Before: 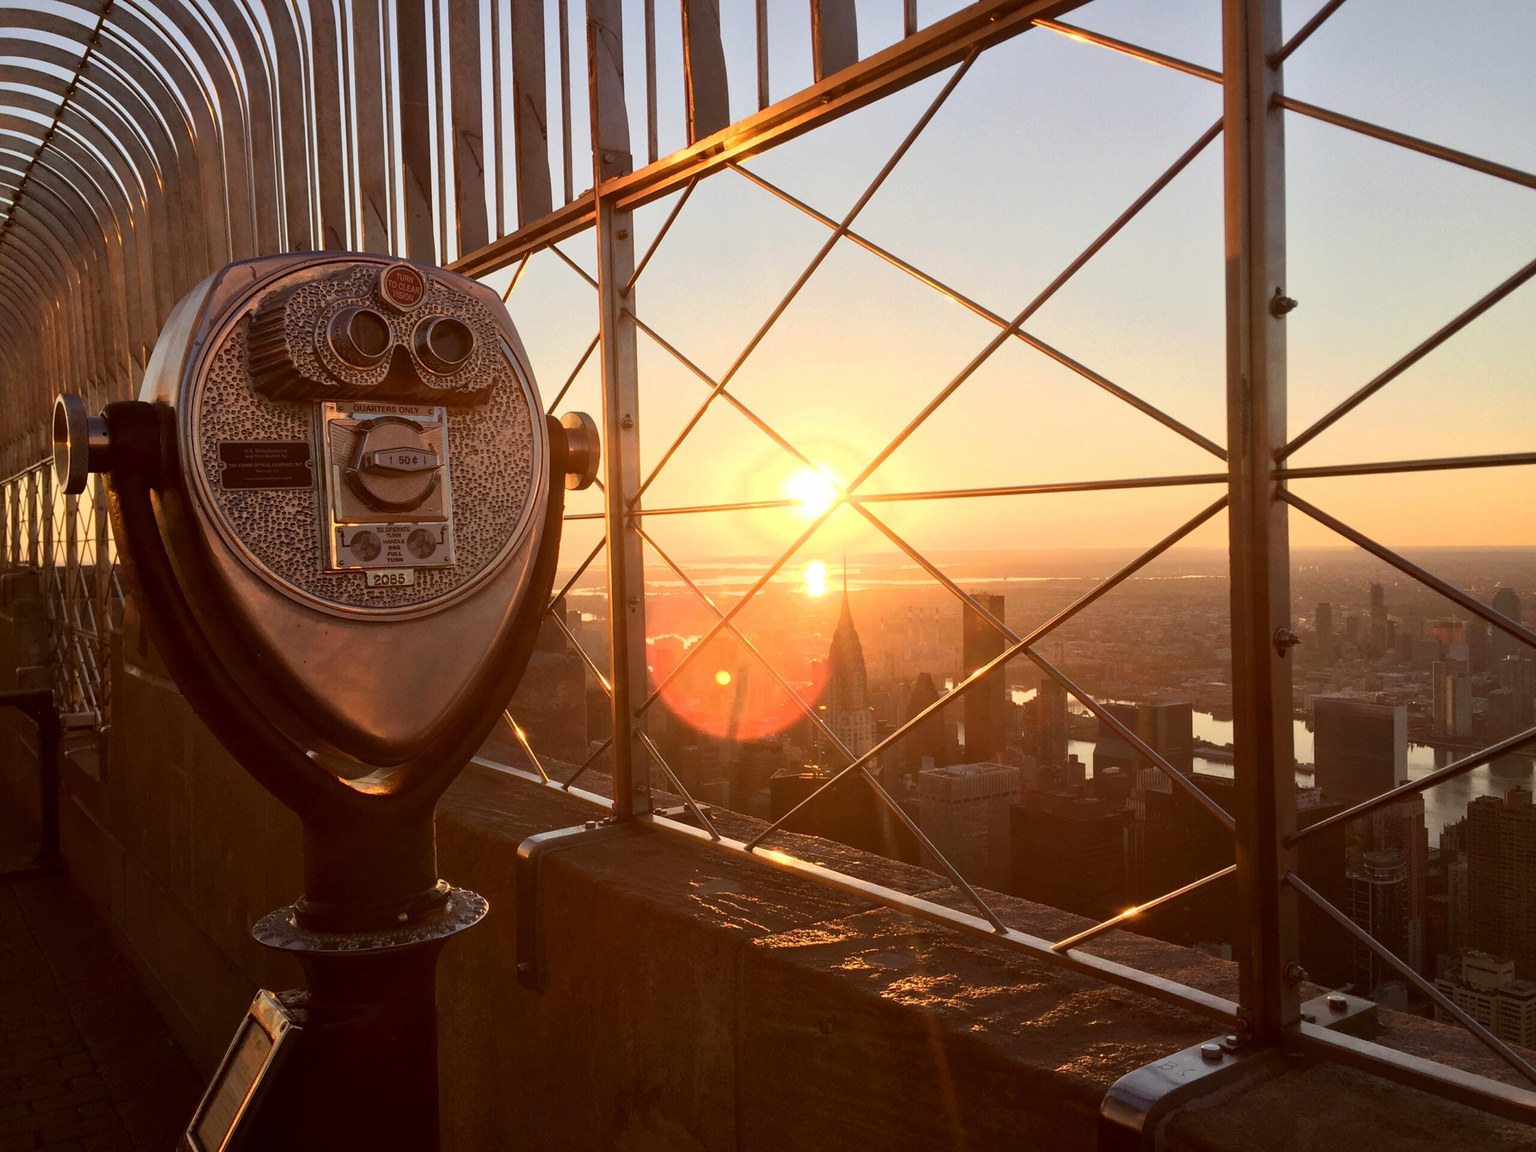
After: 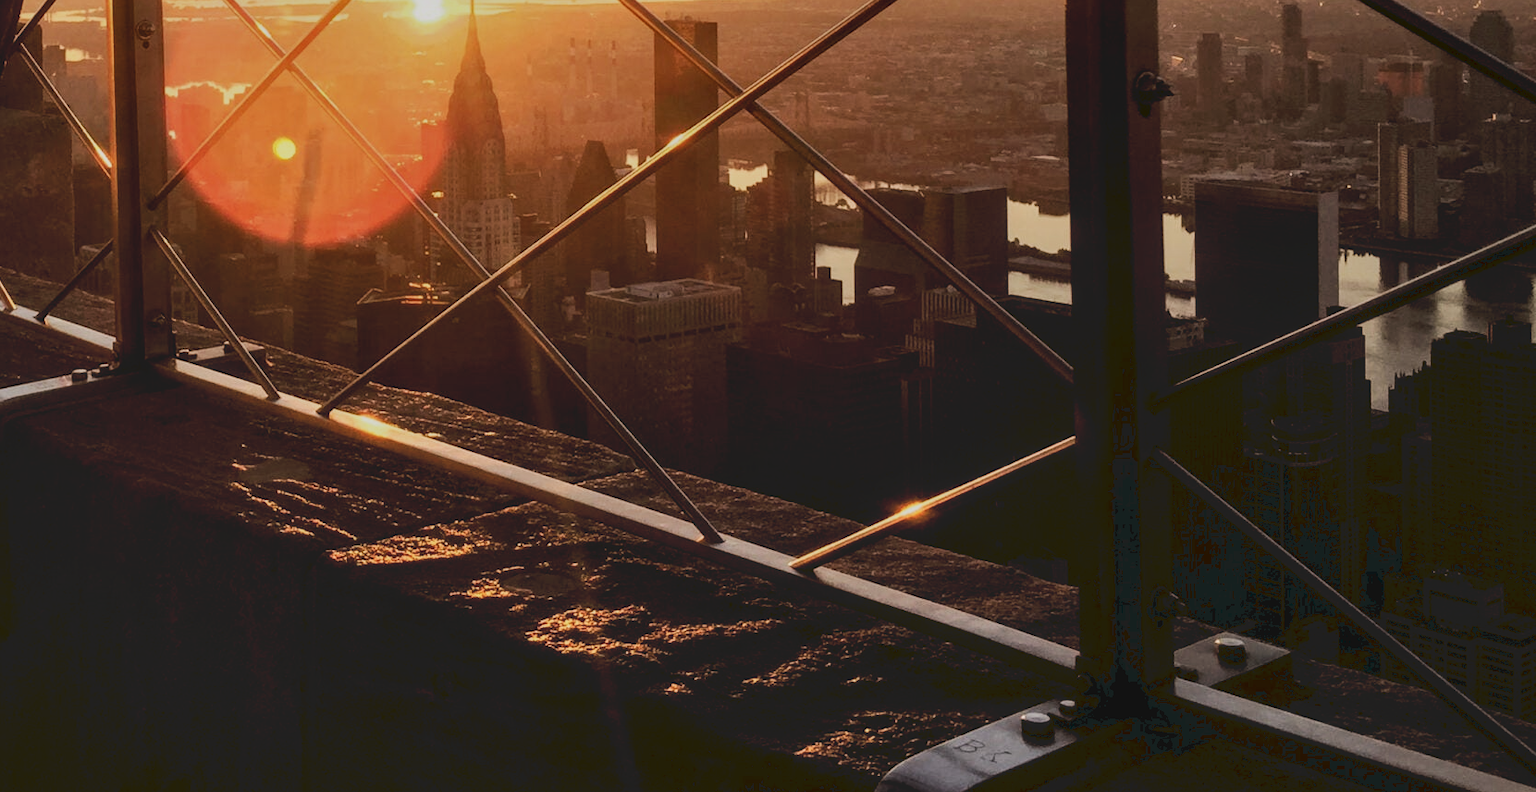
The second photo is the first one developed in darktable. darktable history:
exposure: black level correction 0.006, exposure -0.223 EV, compensate highlight preservation false
shadows and highlights: shadows 32.15, highlights -32.93, soften with gaussian
contrast equalizer: y [[0.6 ×6], [0.55 ×6], [0 ×6], [0 ×6], [0 ×6]], mix -0.116
tone curve: curves: ch0 [(0, 0) (0.003, 0.096) (0.011, 0.096) (0.025, 0.098) (0.044, 0.099) (0.069, 0.106) (0.1, 0.128) (0.136, 0.153) (0.177, 0.186) (0.224, 0.218) (0.277, 0.265) (0.335, 0.316) (0.399, 0.374) (0.468, 0.445) (0.543, 0.526) (0.623, 0.605) (0.709, 0.681) (0.801, 0.758) (0.898, 0.819) (1, 1)], preserve colors none
crop and rotate: left 35.083%, top 50.471%, bottom 4.869%
tone equalizer: -8 EV -0.001 EV, -7 EV 0.003 EV, -6 EV -0.002 EV, -5 EV -0.012 EV, -4 EV -0.077 EV, -3 EV -0.222 EV, -2 EV -0.265 EV, -1 EV 0.111 EV, +0 EV 0.299 EV, edges refinement/feathering 500, mask exposure compensation -1.57 EV, preserve details no
local contrast: on, module defaults
filmic rgb: black relative exposure -7.99 EV, white relative exposure 4.04 EV, hardness 4.2, contrast 1.374
